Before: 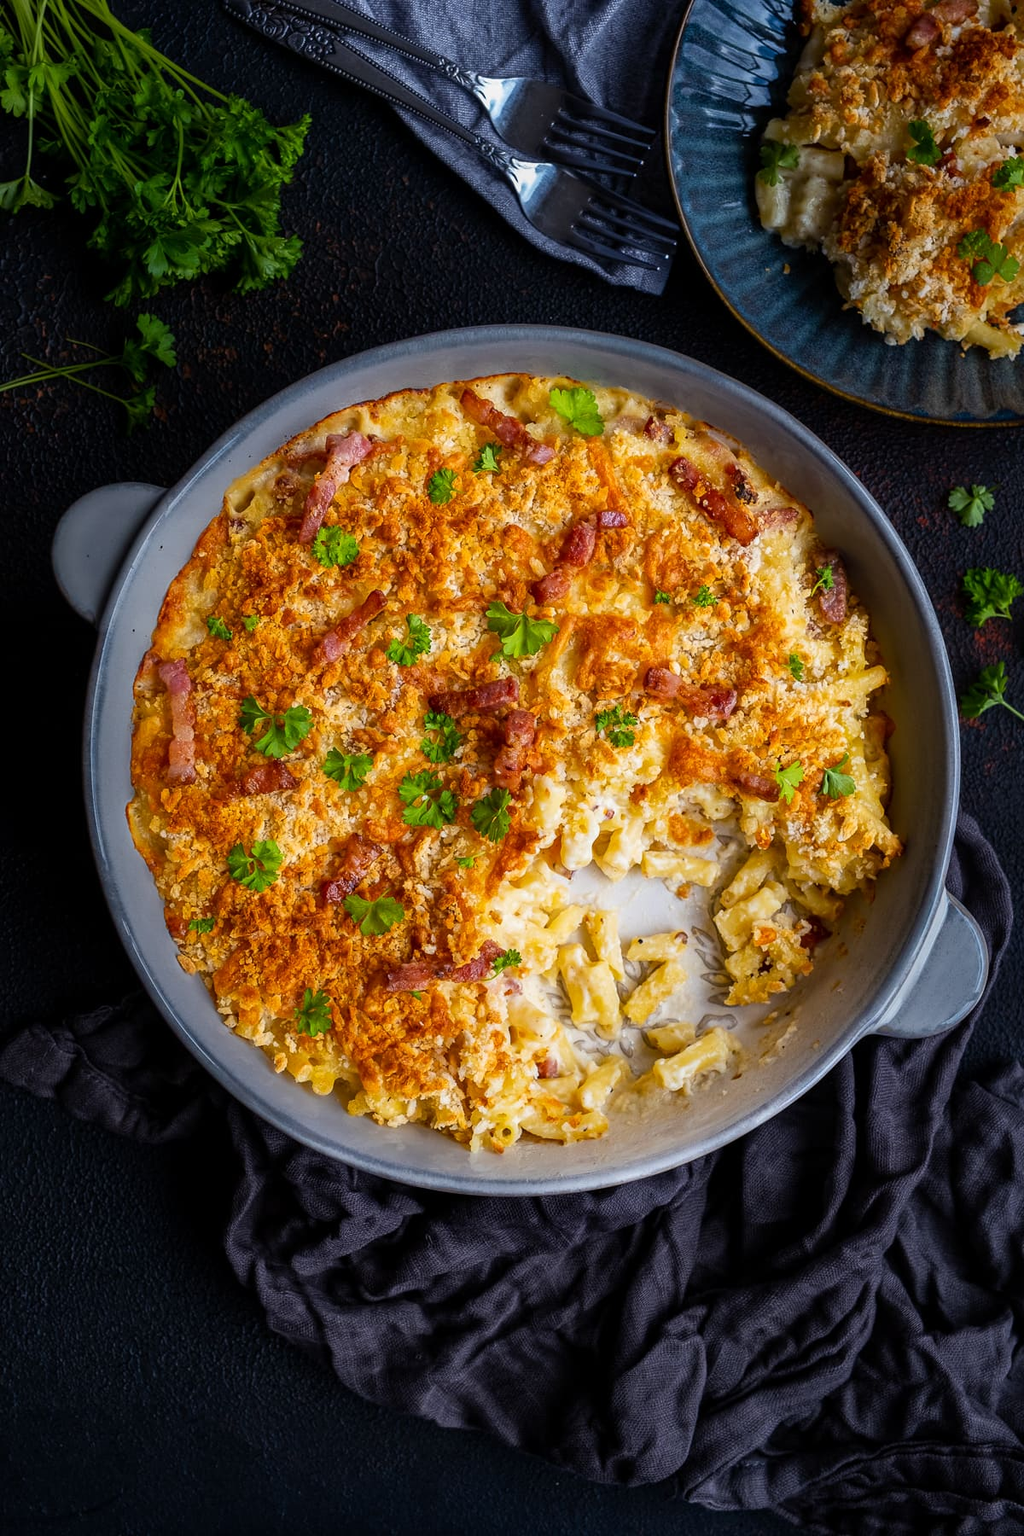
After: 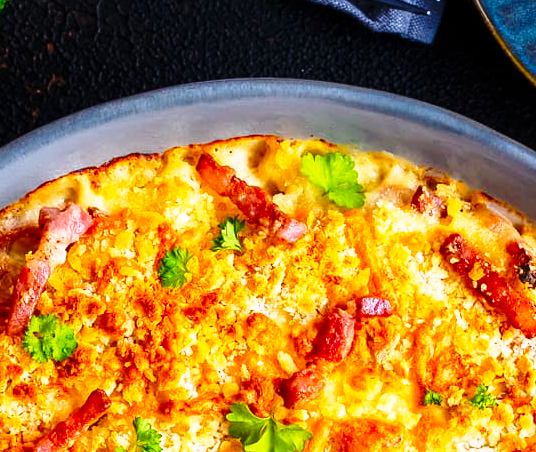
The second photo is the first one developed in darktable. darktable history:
crop: left 28.64%, top 16.832%, right 26.637%, bottom 58.055%
contrast brightness saturation: saturation 0.13
base curve: curves: ch0 [(0, 0) (0.026, 0.03) (0.109, 0.232) (0.351, 0.748) (0.669, 0.968) (1, 1)], preserve colors none
